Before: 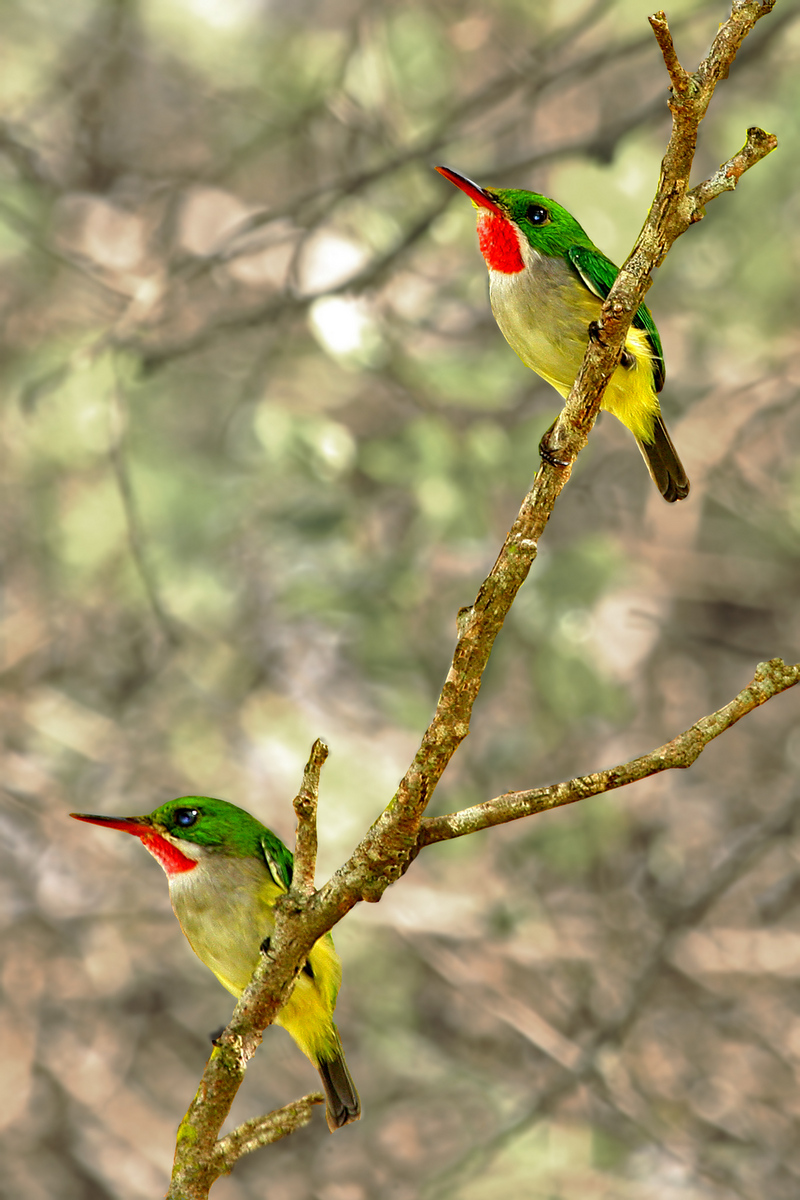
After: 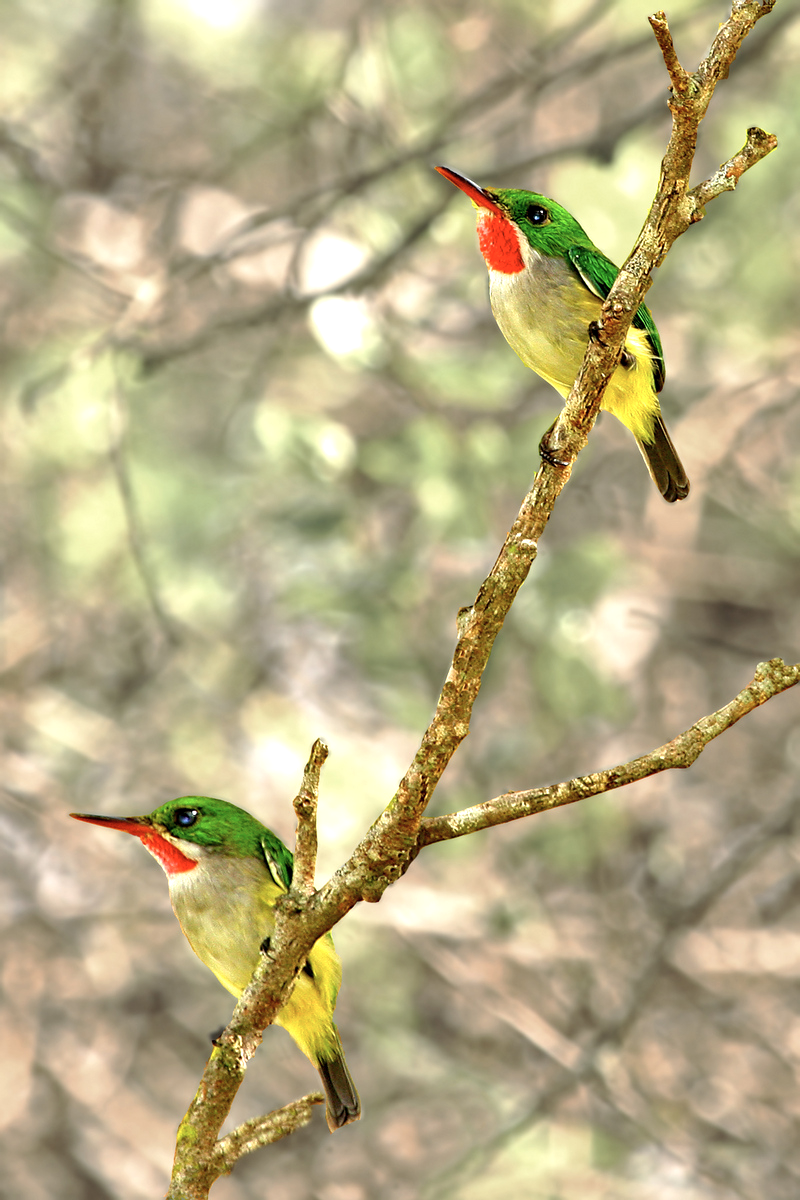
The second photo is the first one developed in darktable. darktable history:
exposure: black level correction 0.001, exposure 0.5 EV, compensate exposure bias true, compensate highlight preservation false
color correction: saturation 0.85
